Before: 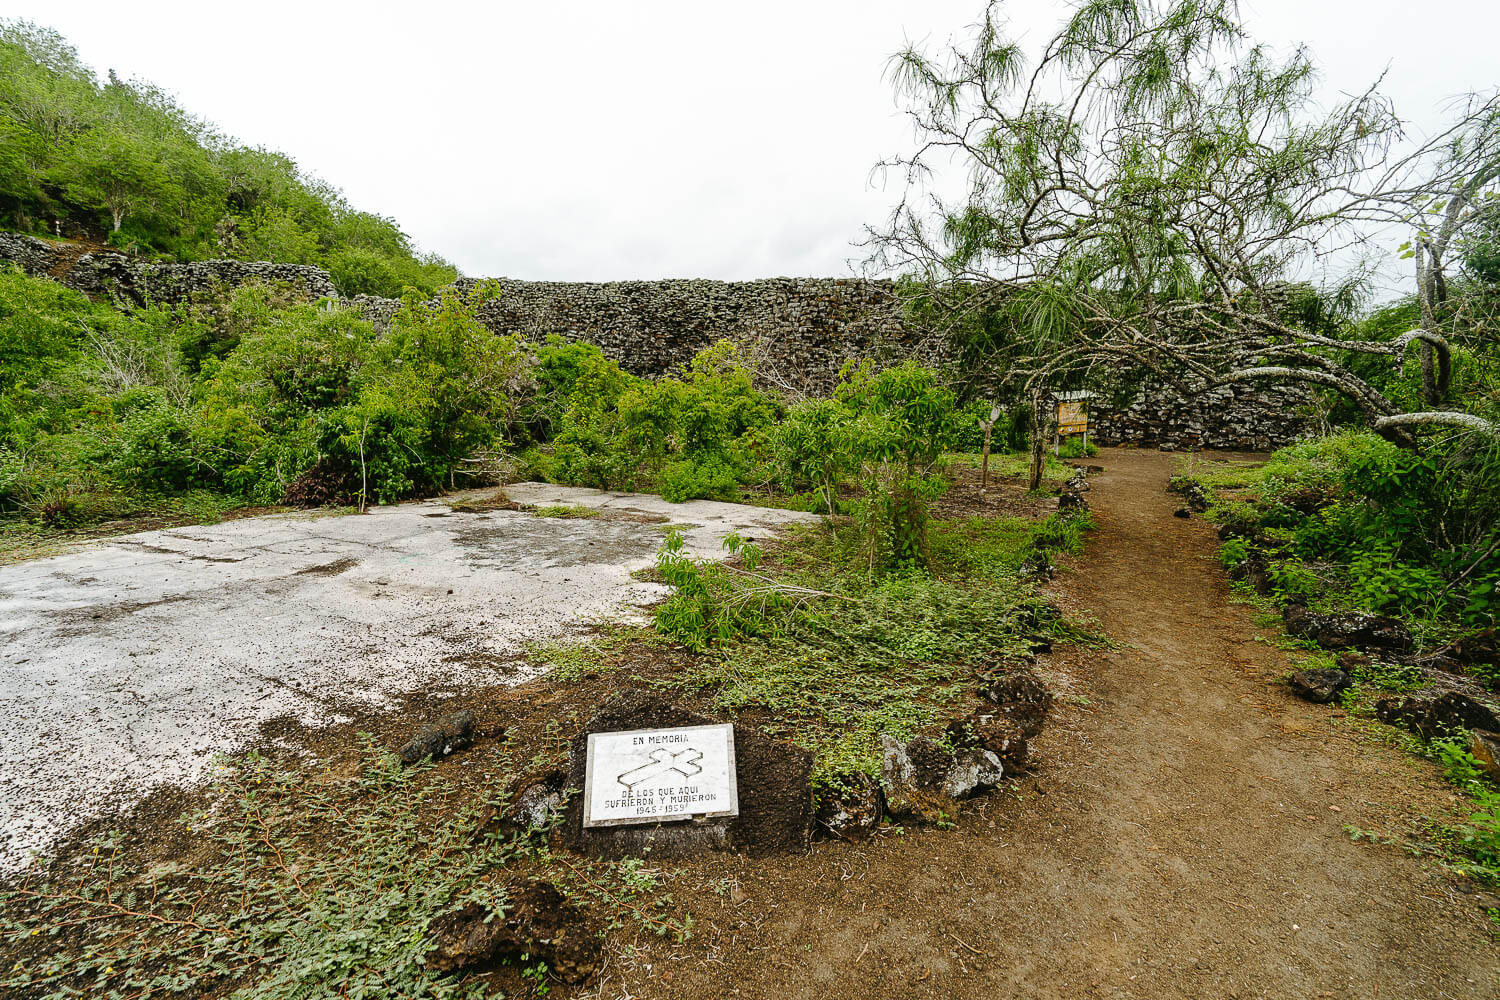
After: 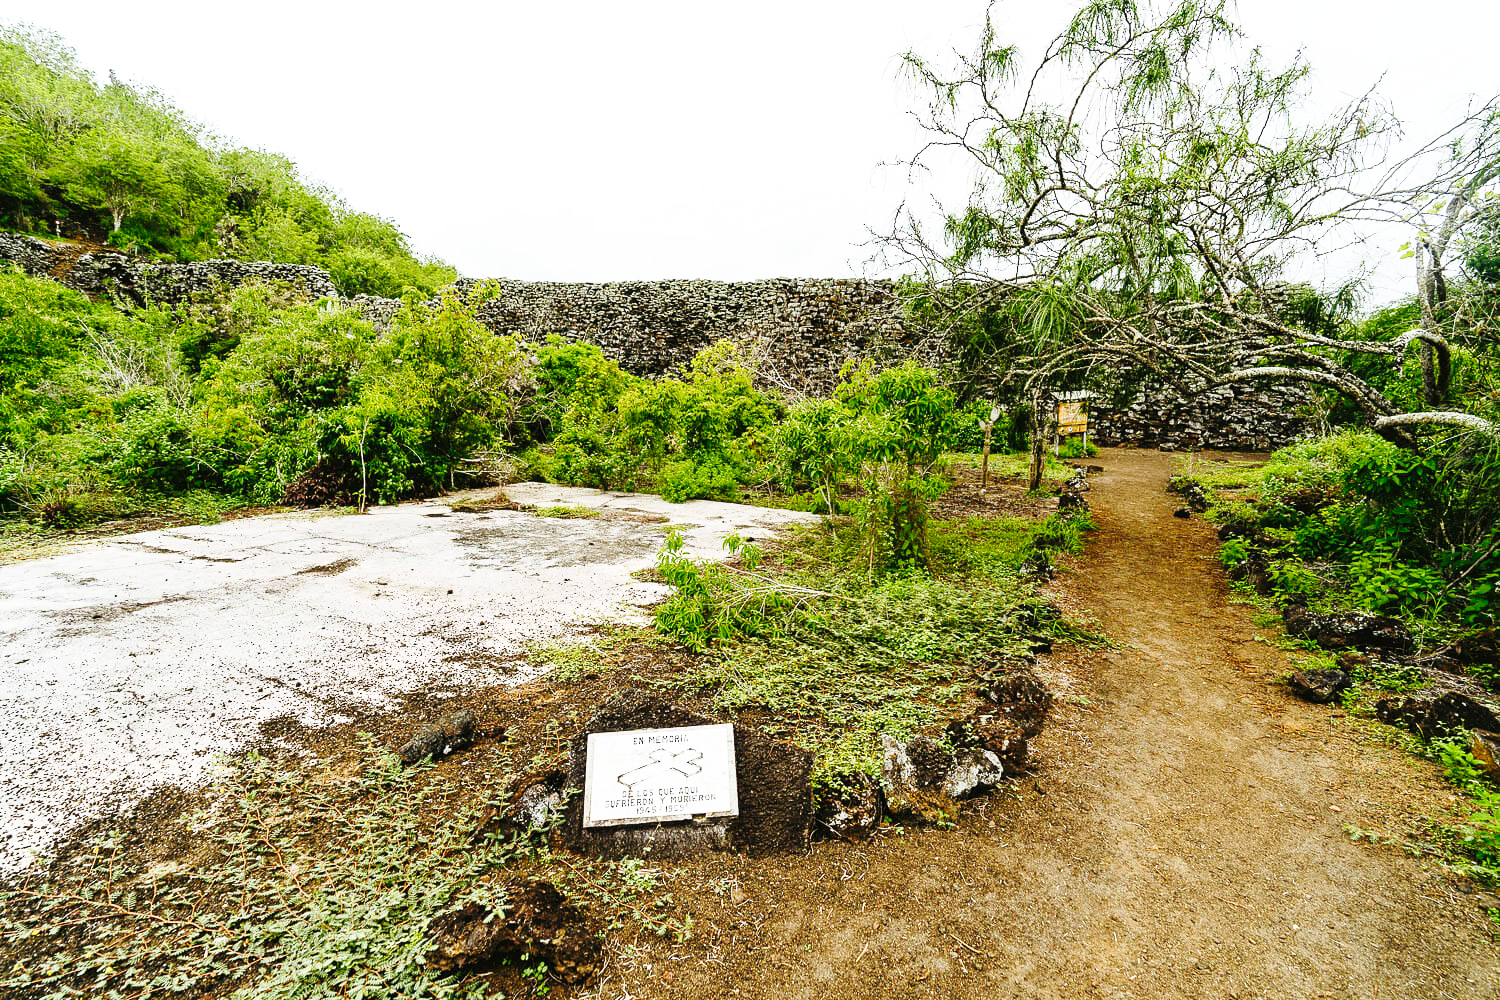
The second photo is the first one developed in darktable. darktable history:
base curve: curves: ch0 [(0, 0) (0.028, 0.03) (0.121, 0.232) (0.46, 0.748) (0.859, 0.968) (1, 1)], preserve colors none
shadows and highlights: shadows 0, highlights 40
